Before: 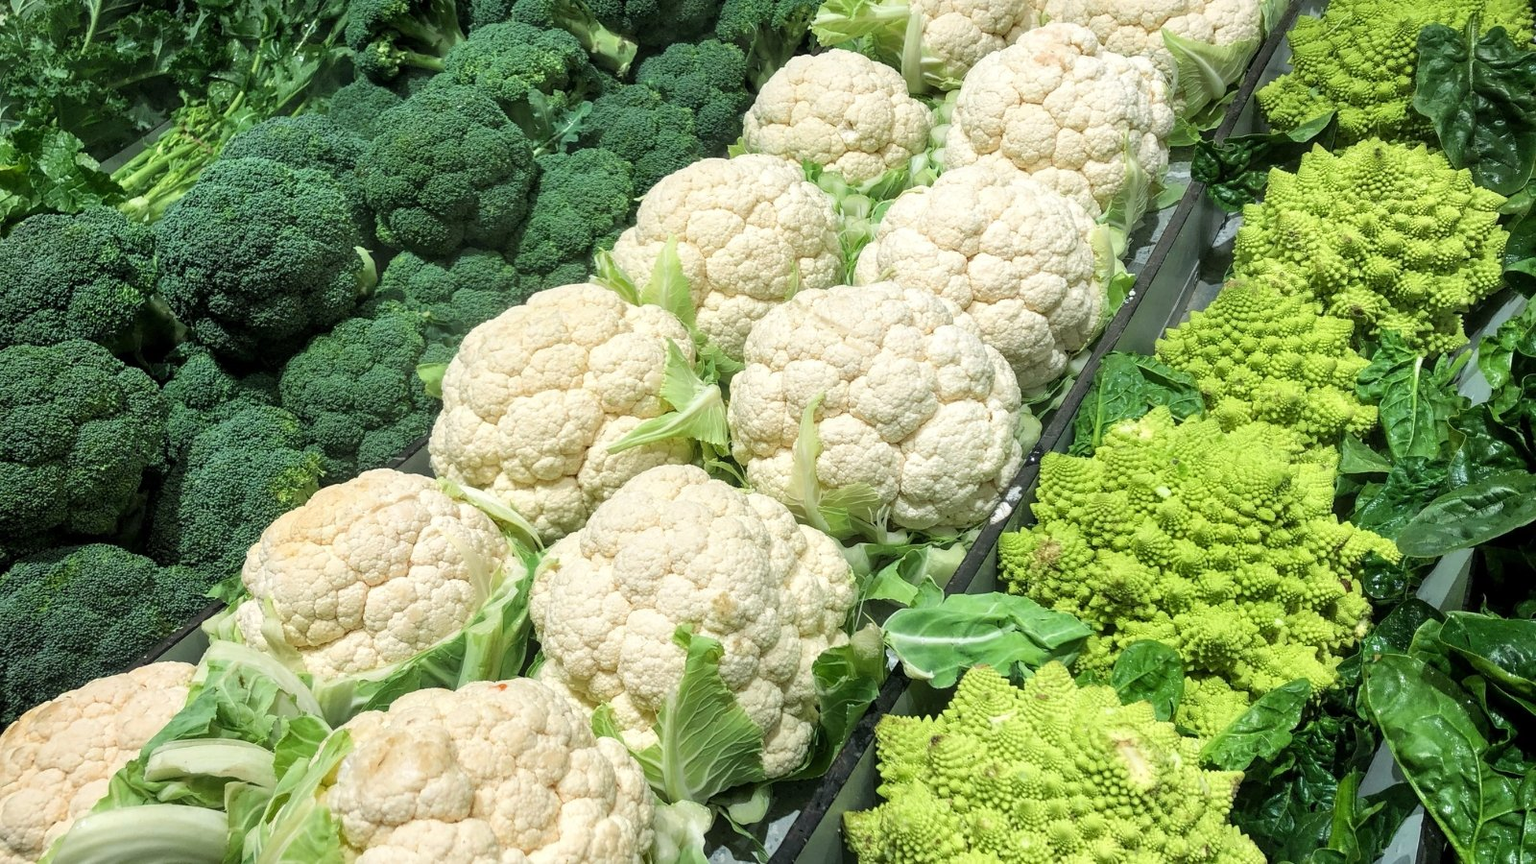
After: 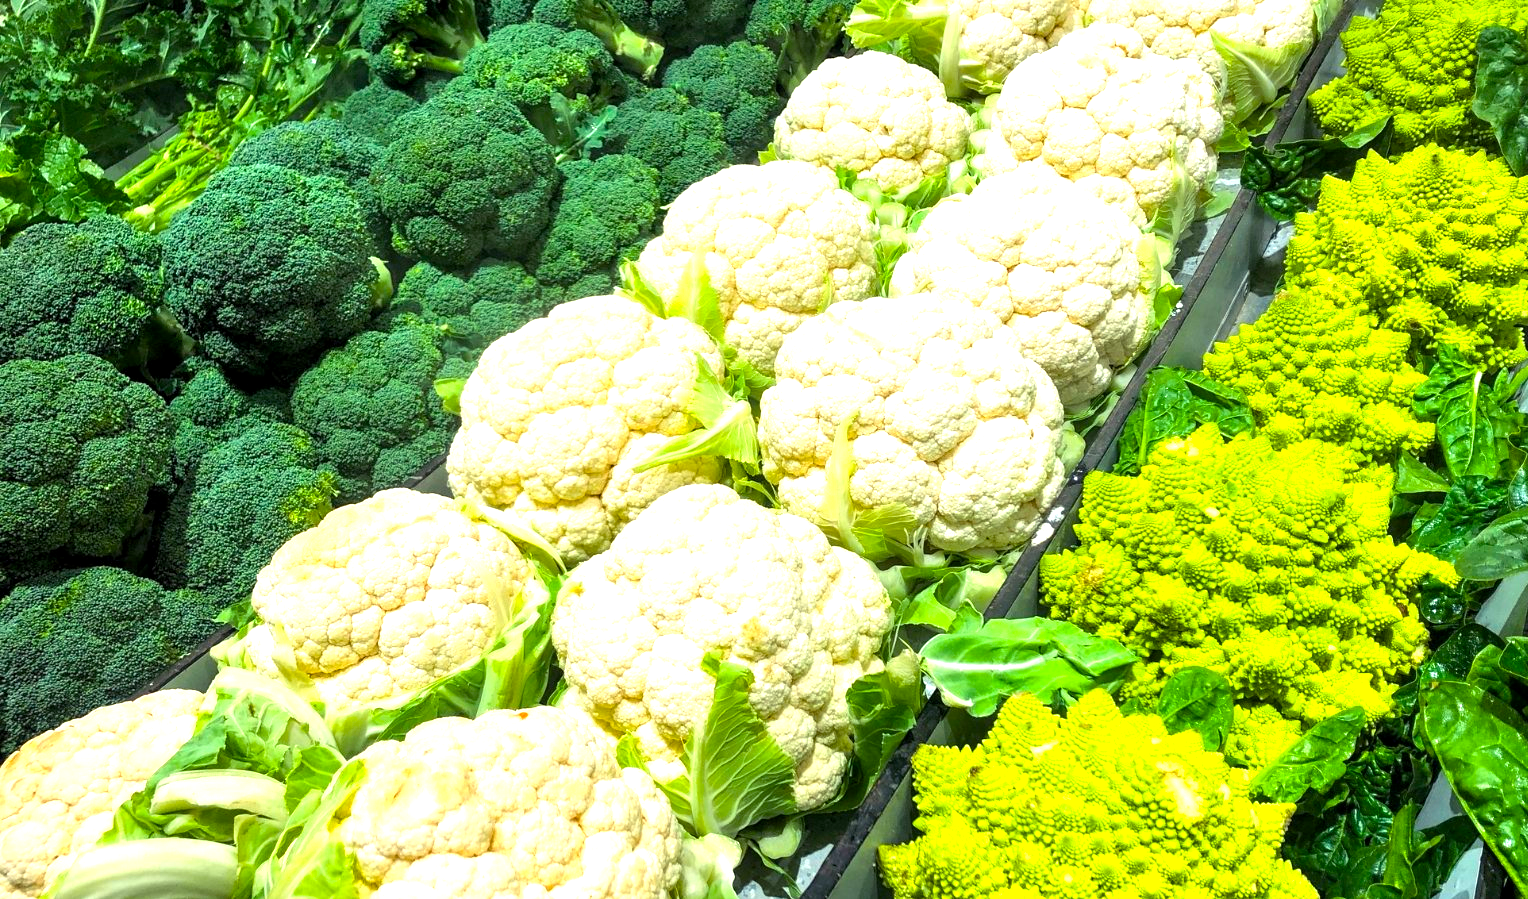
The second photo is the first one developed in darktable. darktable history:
exposure: black level correction 0.001, compensate highlight preservation false
color balance rgb: shadows lift › chroma 3.177%, shadows lift › hue 281.99°, linear chroma grading › shadows -8.049%, linear chroma grading › global chroma 9.862%, perceptual saturation grading › global saturation 29.573%, perceptual brilliance grading › global brilliance 25.492%, global vibrance 20%
crop: right 4.465%, bottom 0.041%
